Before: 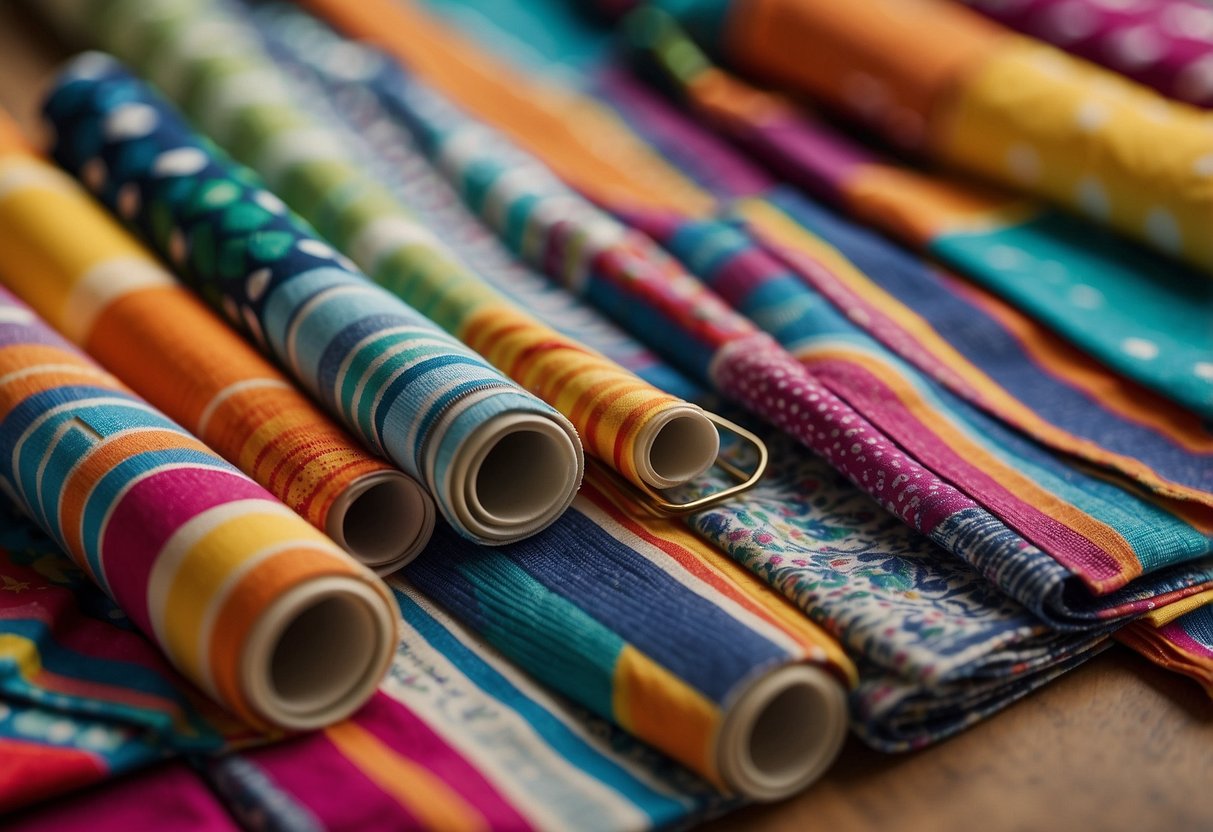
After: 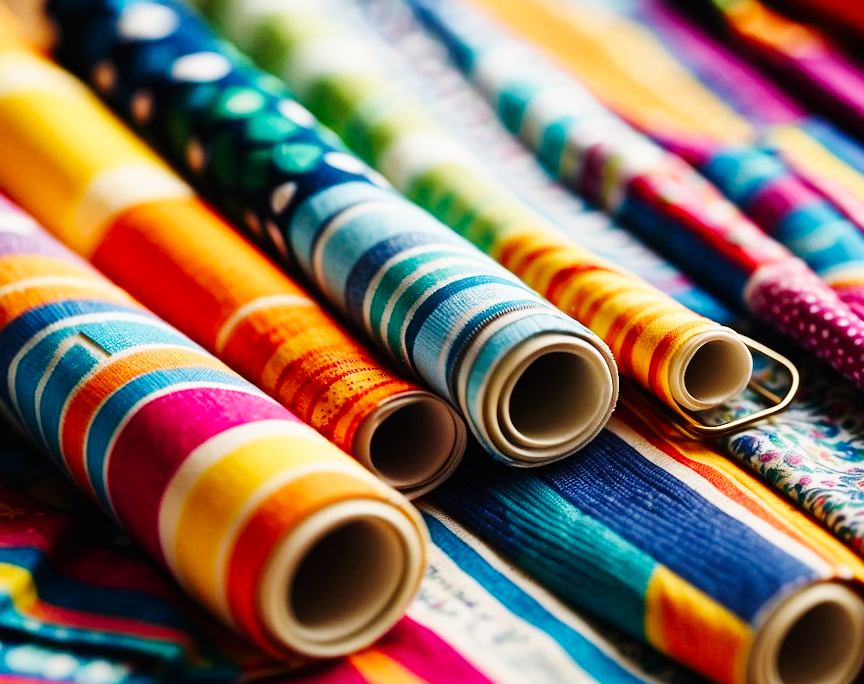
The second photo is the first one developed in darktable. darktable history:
rotate and perspective: rotation 0.679°, lens shift (horizontal) 0.136, crop left 0.009, crop right 0.991, crop top 0.078, crop bottom 0.95
crop: top 5.803%, right 27.864%, bottom 5.804%
base curve: curves: ch0 [(0, 0) (0, 0) (0.002, 0.001) (0.008, 0.003) (0.019, 0.011) (0.037, 0.037) (0.064, 0.11) (0.102, 0.232) (0.152, 0.379) (0.216, 0.524) (0.296, 0.665) (0.394, 0.789) (0.512, 0.881) (0.651, 0.945) (0.813, 0.986) (1, 1)], preserve colors none
